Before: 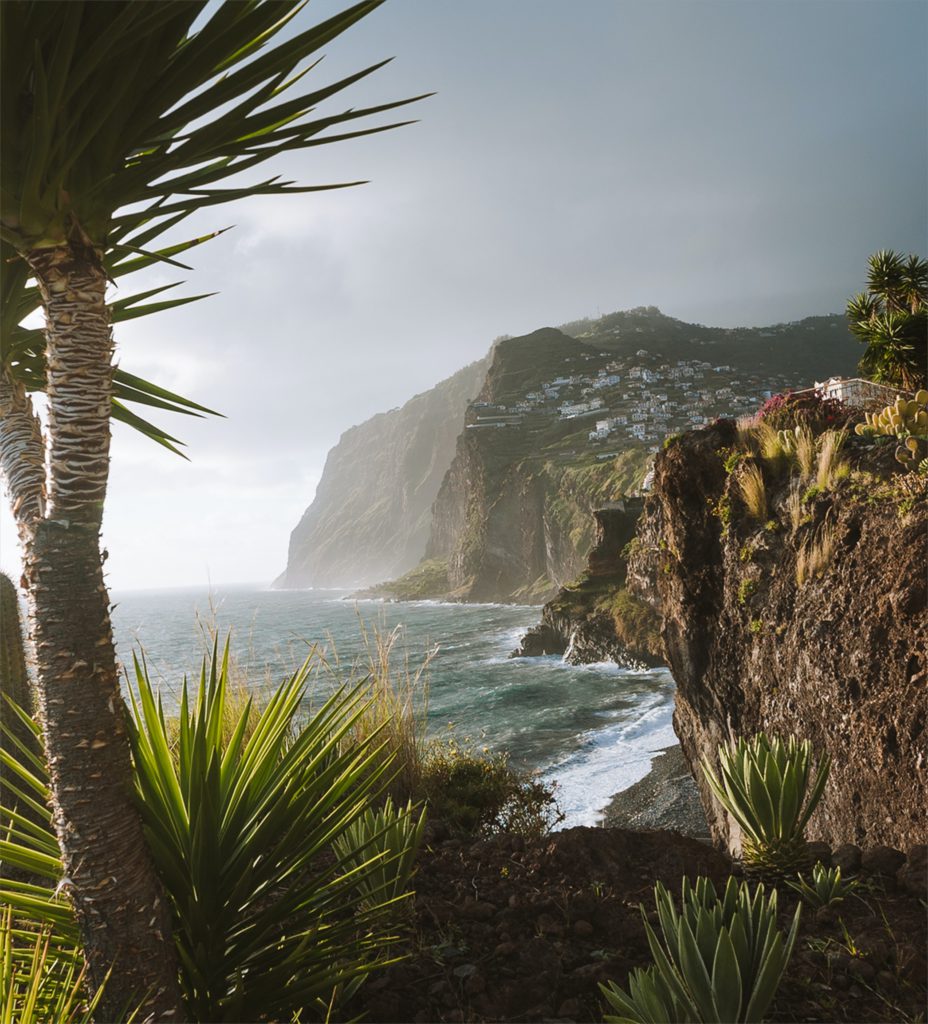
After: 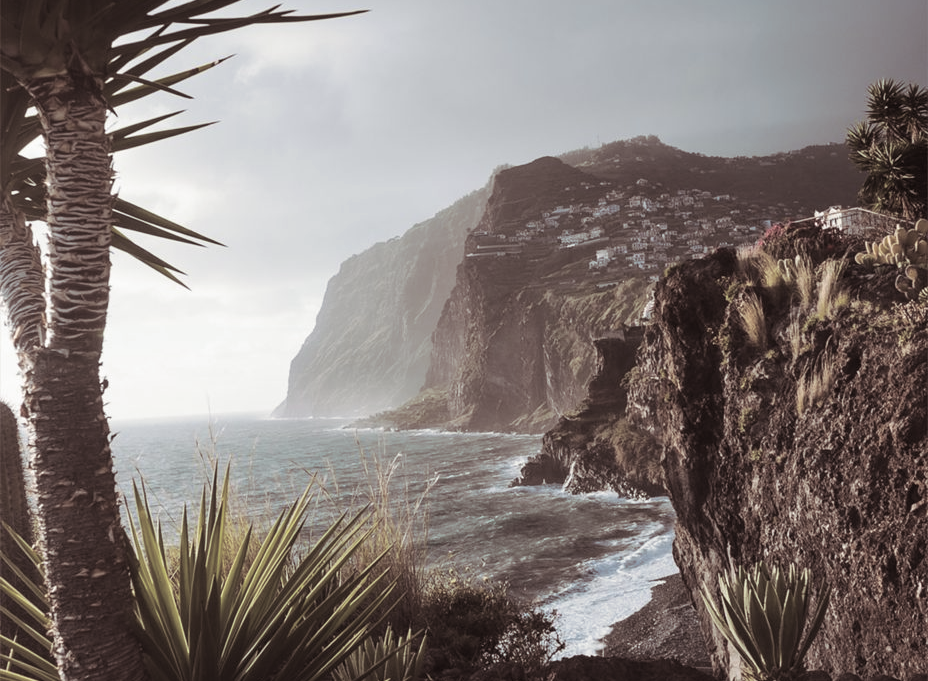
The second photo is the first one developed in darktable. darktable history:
exposure: exposure -0.01 EV, compensate highlight preservation false
color zones: curves: ch0 [(0, 0.559) (0.153, 0.551) (0.229, 0.5) (0.429, 0.5) (0.571, 0.5) (0.714, 0.5) (0.857, 0.5) (1, 0.559)]; ch1 [(0, 0.417) (0.112, 0.336) (0.213, 0.26) (0.429, 0.34) (0.571, 0.35) (0.683, 0.331) (0.857, 0.344) (1, 0.417)]
split-toning: shadows › saturation 0.24, highlights › hue 54°, highlights › saturation 0.24
crop: top 16.727%, bottom 16.727%
